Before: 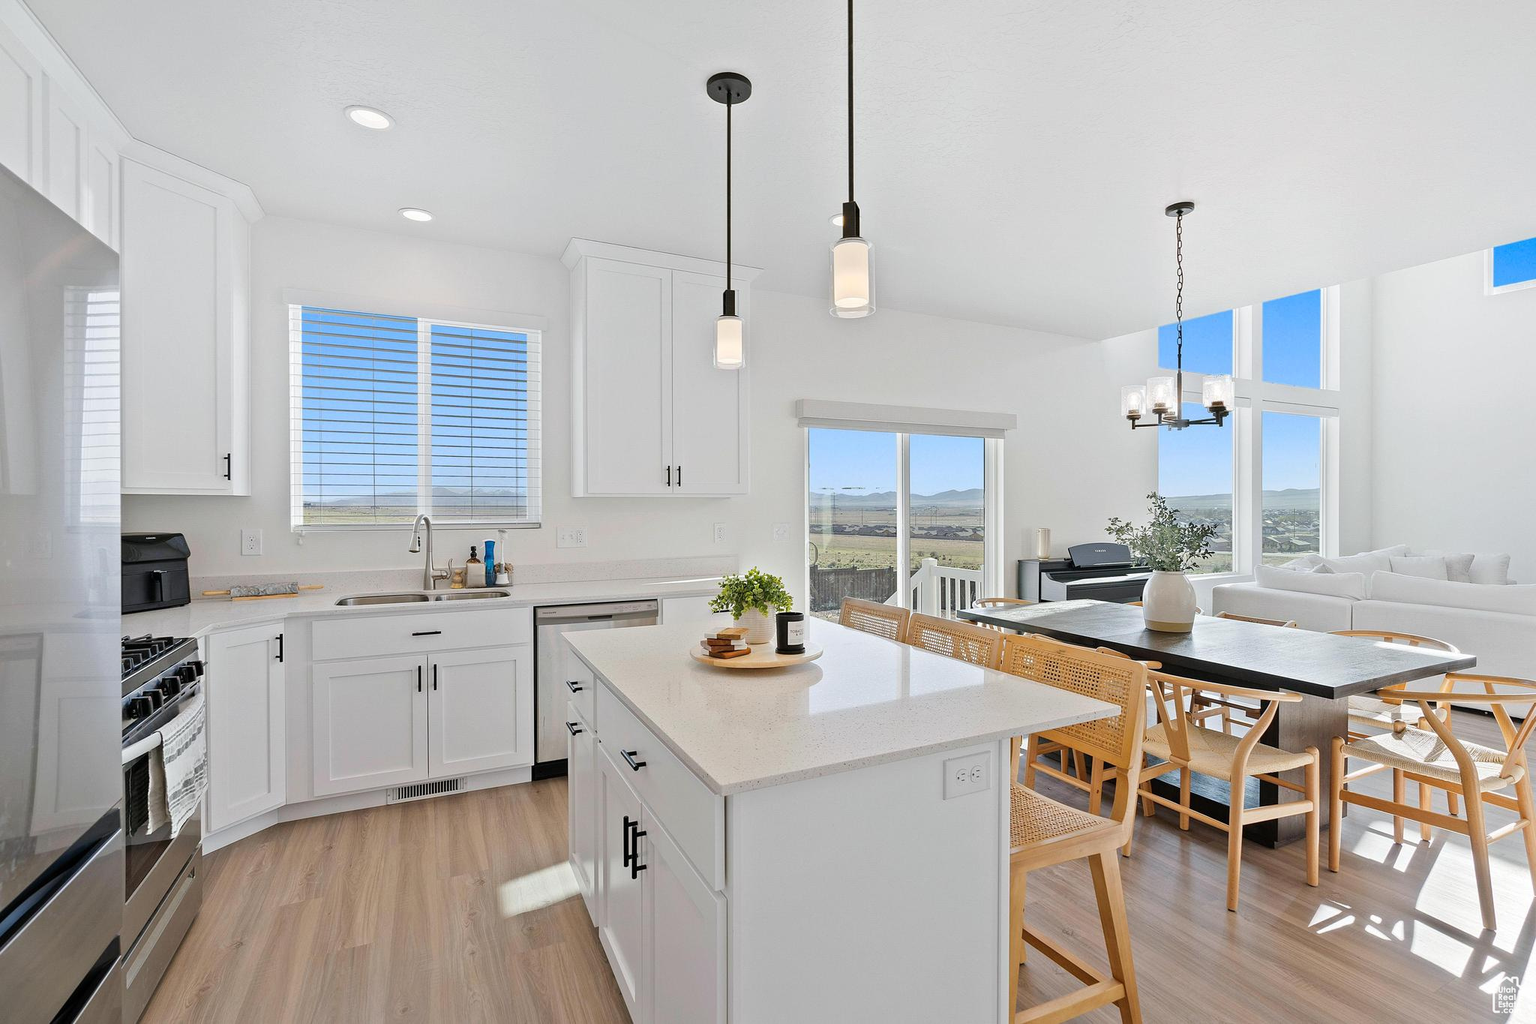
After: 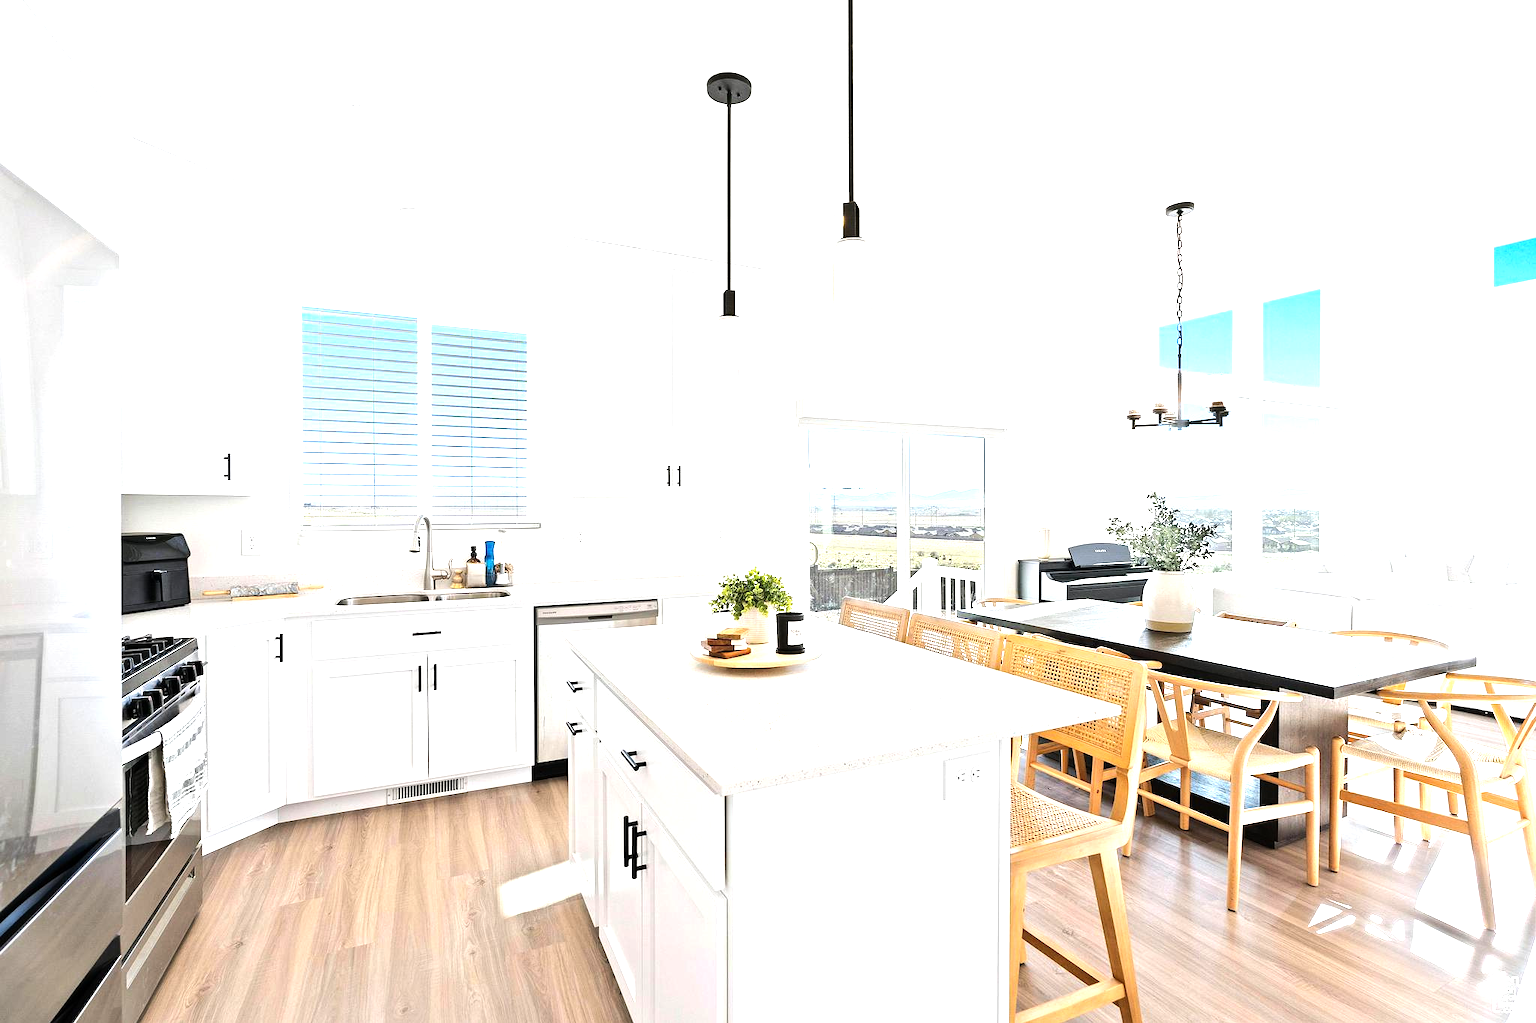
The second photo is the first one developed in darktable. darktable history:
tone equalizer: -8 EV -0.729 EV, -7 EV -0.702 EV, -6 EV -0.572 EV, -5 EV -0.385 EV, -3 EV 0.398 EV, -2 EV 0.6 EV, -1 EV 0.698 EV, +0 EV 0.724 EV, edges refinement/feathering 500, mask exposure compensation -1.57 EV, preserve details no
local contrast: mode bilateral grid, contrast 15, coarseness 36, detail 105%, midtone range 0.2
exposure: exposure 0.744 EV, compensate exposure bias true, compensate highlight preservation false
